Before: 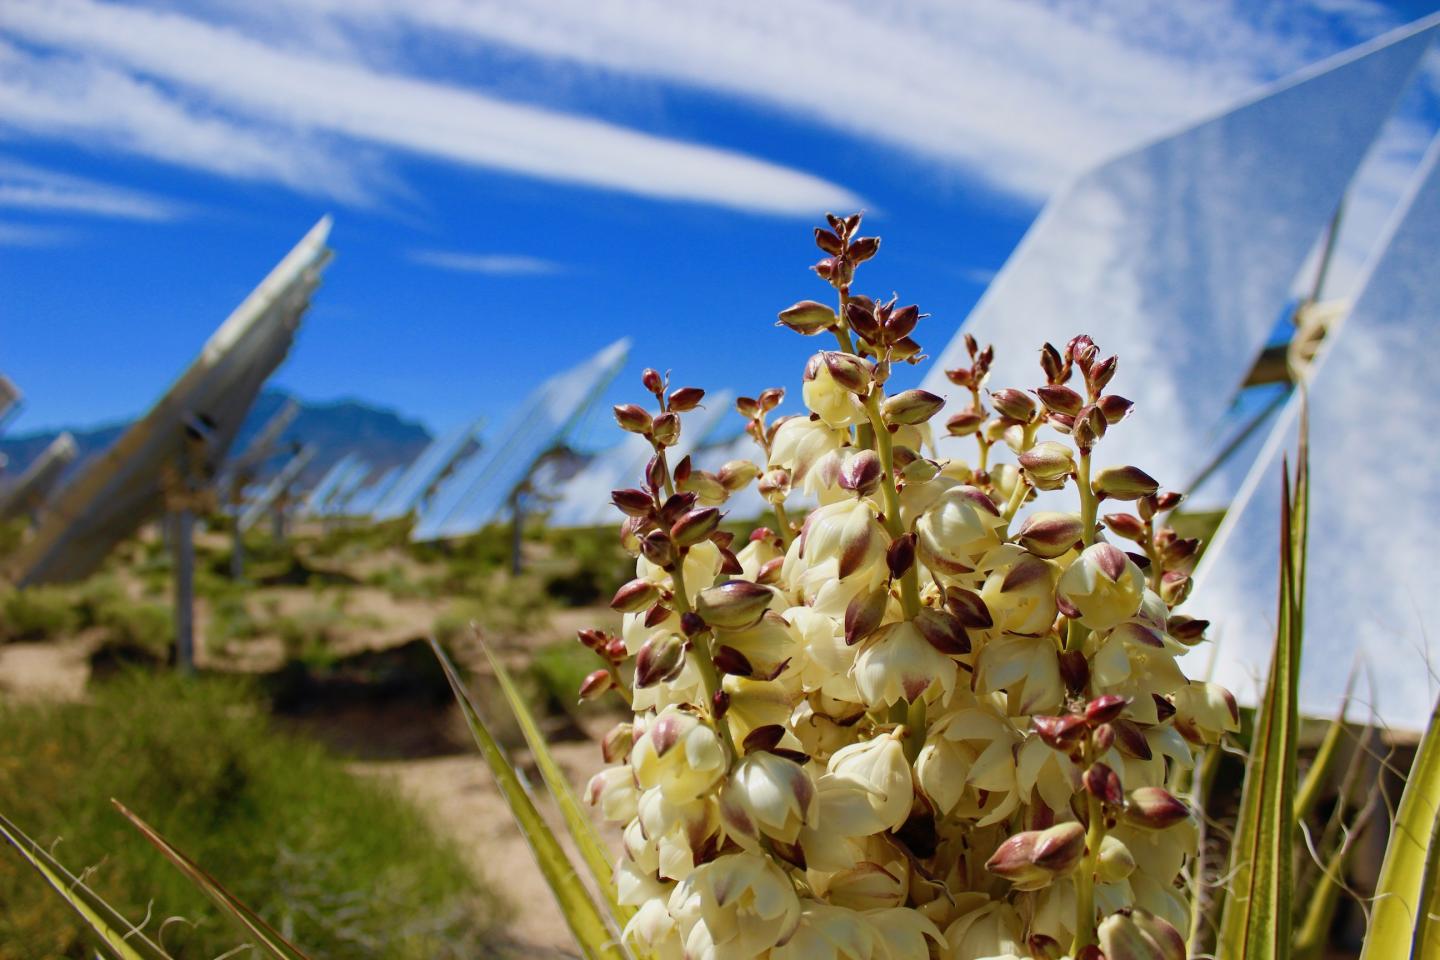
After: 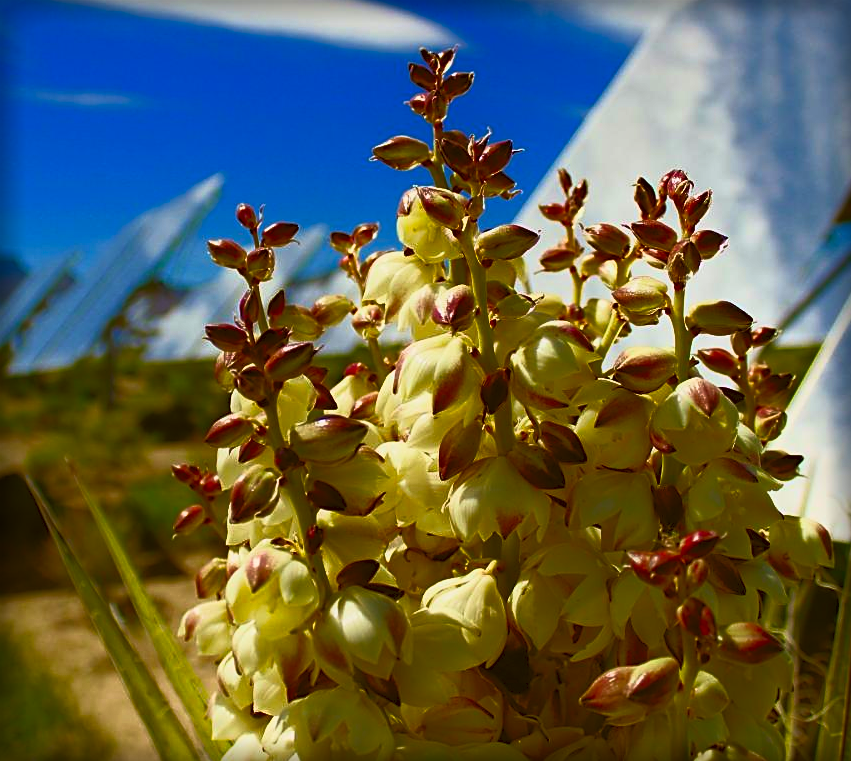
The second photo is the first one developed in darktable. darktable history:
vignetting: fall-off start 93.86%, fall-off radius 5.79%, saturation -0.002, automatic ratio true, width/height ratio 1.331, shape 0.051
tone equalizer: -8 EV -1.97 EV, -7 EV -1.96 EV, -6 EV -1.98 EV, -5 EV -1.96 EV, -4 EV -1.99 EV, -3 EV -1.97 EV, -2 EV -1.99 EV, -1 EV -1.62 EV, +0 EV -1.98 EV, mask exposure compensation -0.504 EV
crop and rotate: left 28.236%, top 17.214%, right 12.655%, bottom 3.424%
velvia: on, module defaults
contrast brightness saturation: contrast 0.981, brightness 0.987, saturation 0.982
sharpen: on, module defaults
color correction: highlights a* -1.22, highlights b* 10, shadows a* 0.383, shadows b* 19.68
